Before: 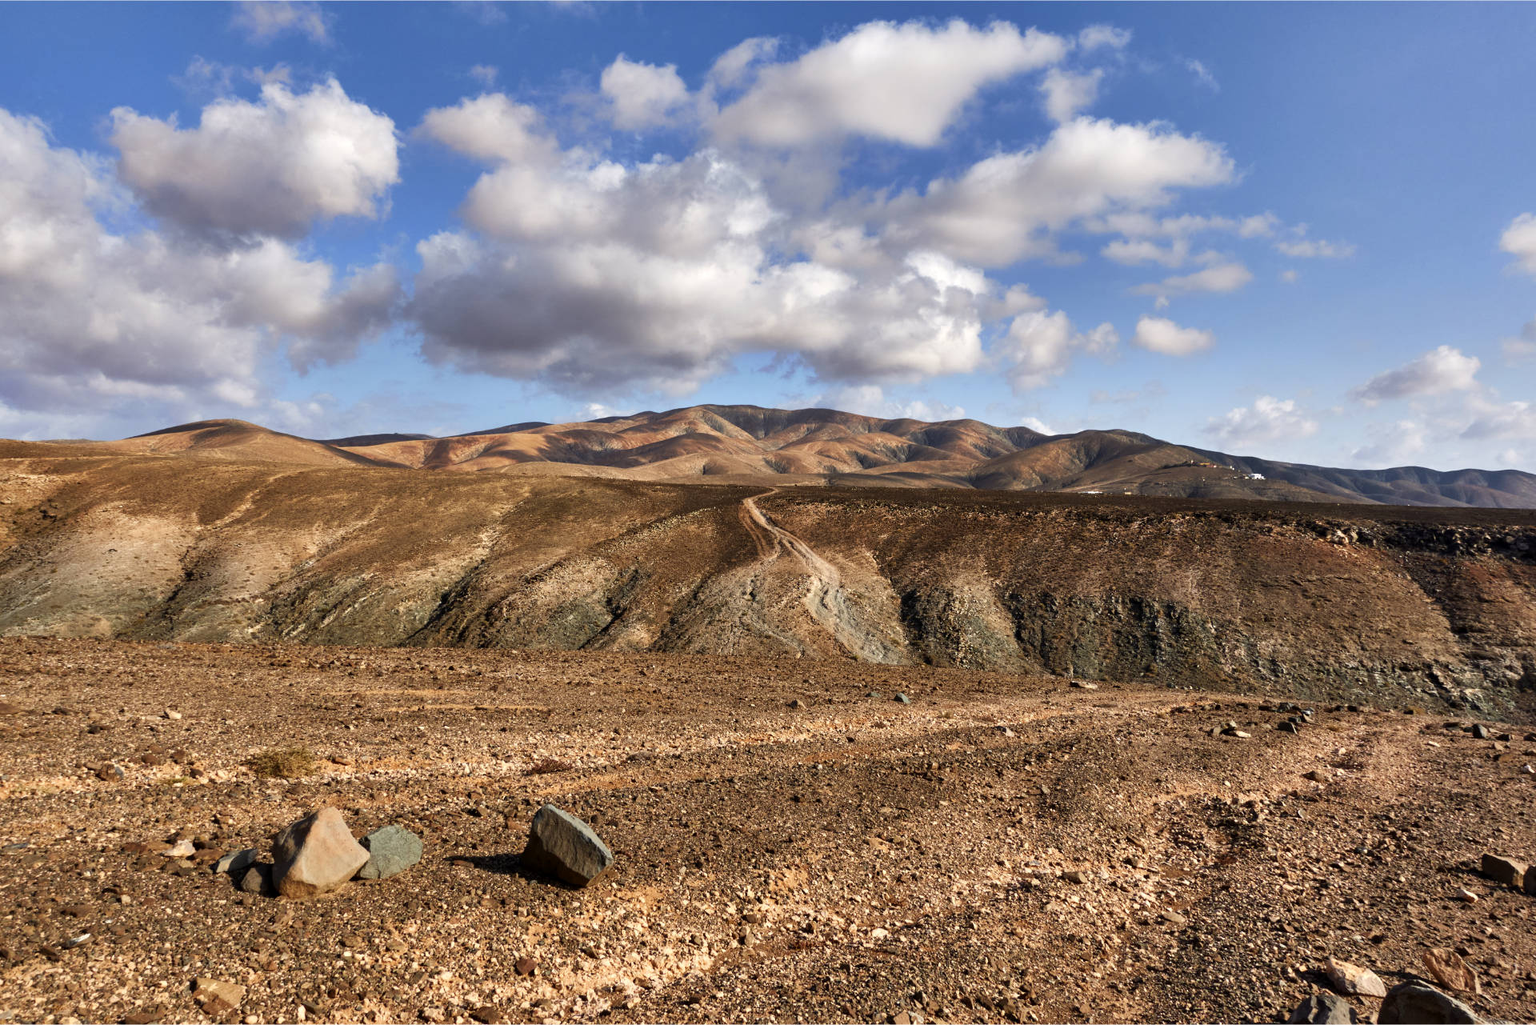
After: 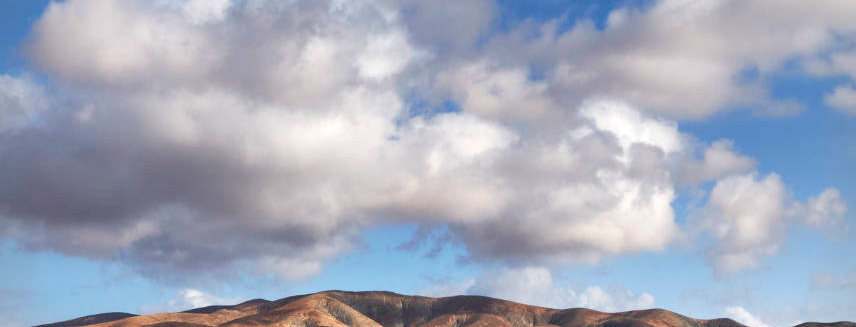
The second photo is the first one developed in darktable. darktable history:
vignetting: fall-off start 91.14%
crop: left 28.791%, top 16.832%, right 26.6%, bottom 57.623%
